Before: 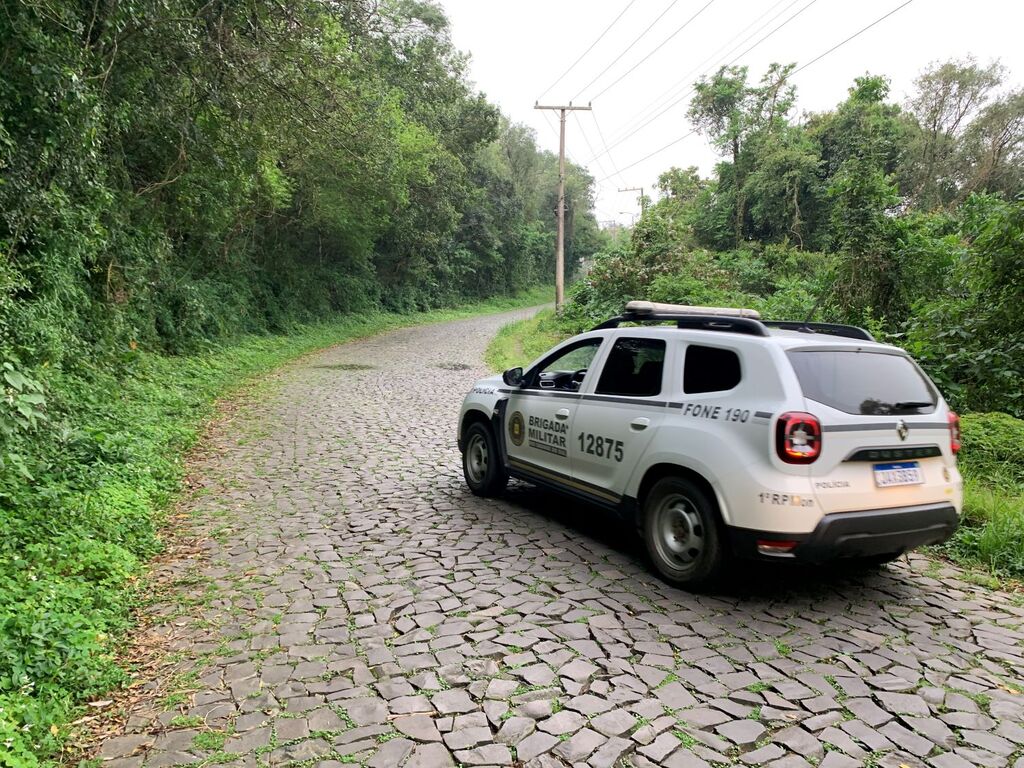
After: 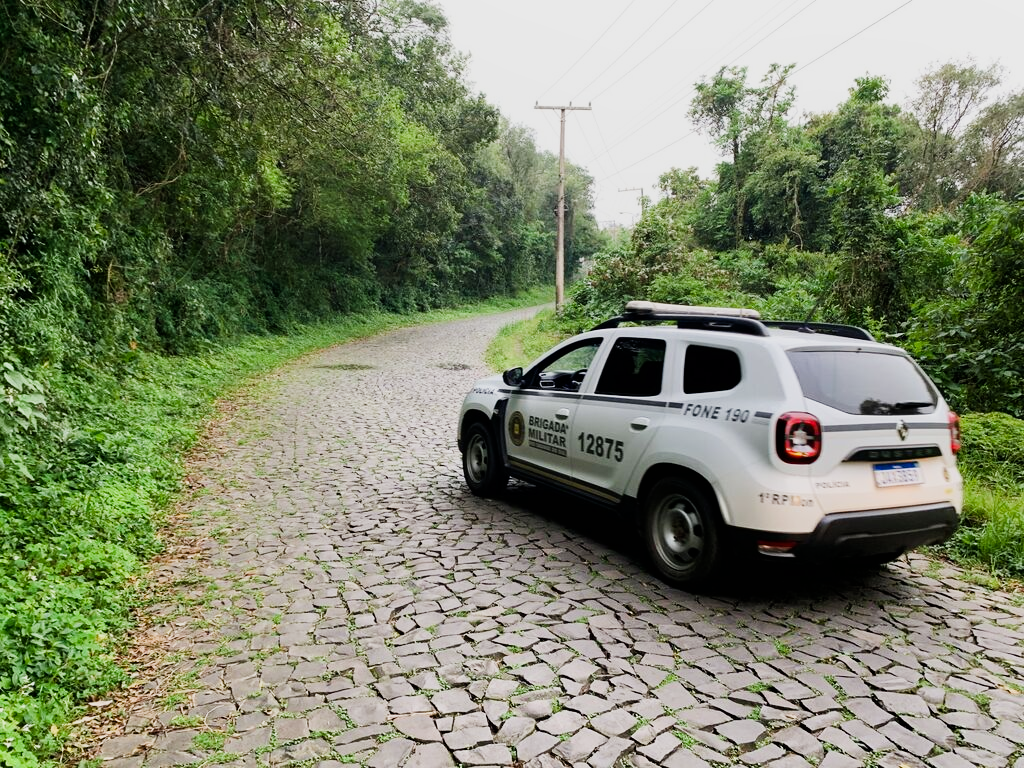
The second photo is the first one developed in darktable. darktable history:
shadows and highlights: shadows 0, highlights 40
sigmoid: on, module defaults
